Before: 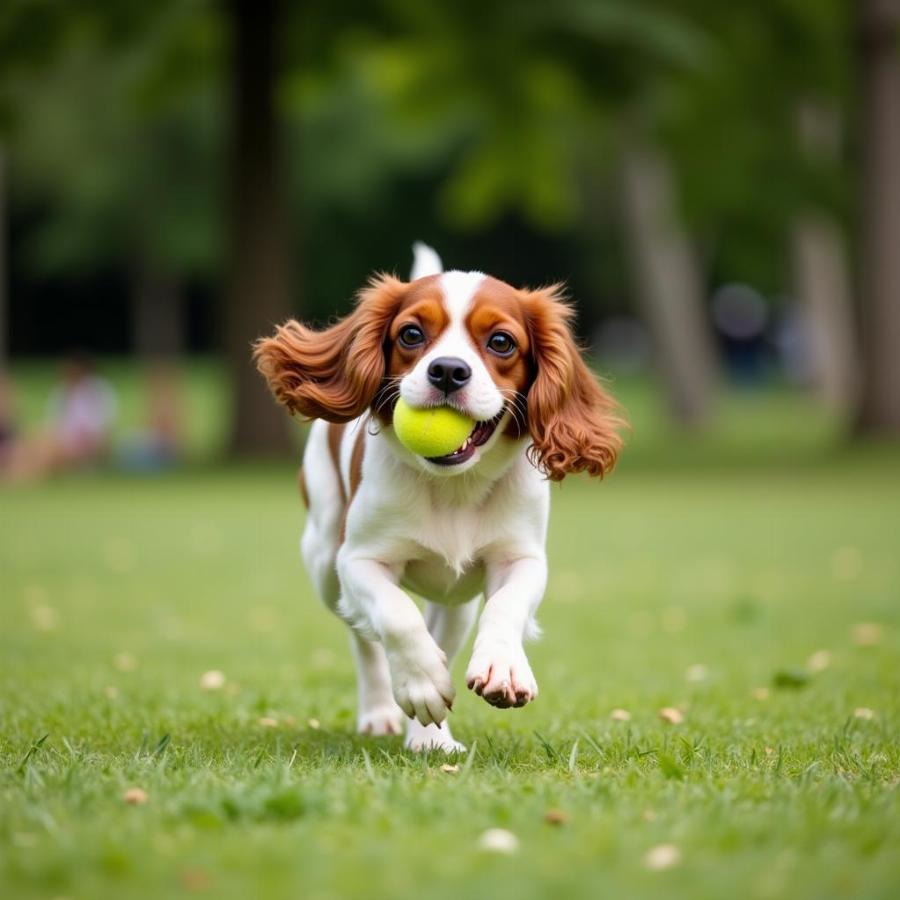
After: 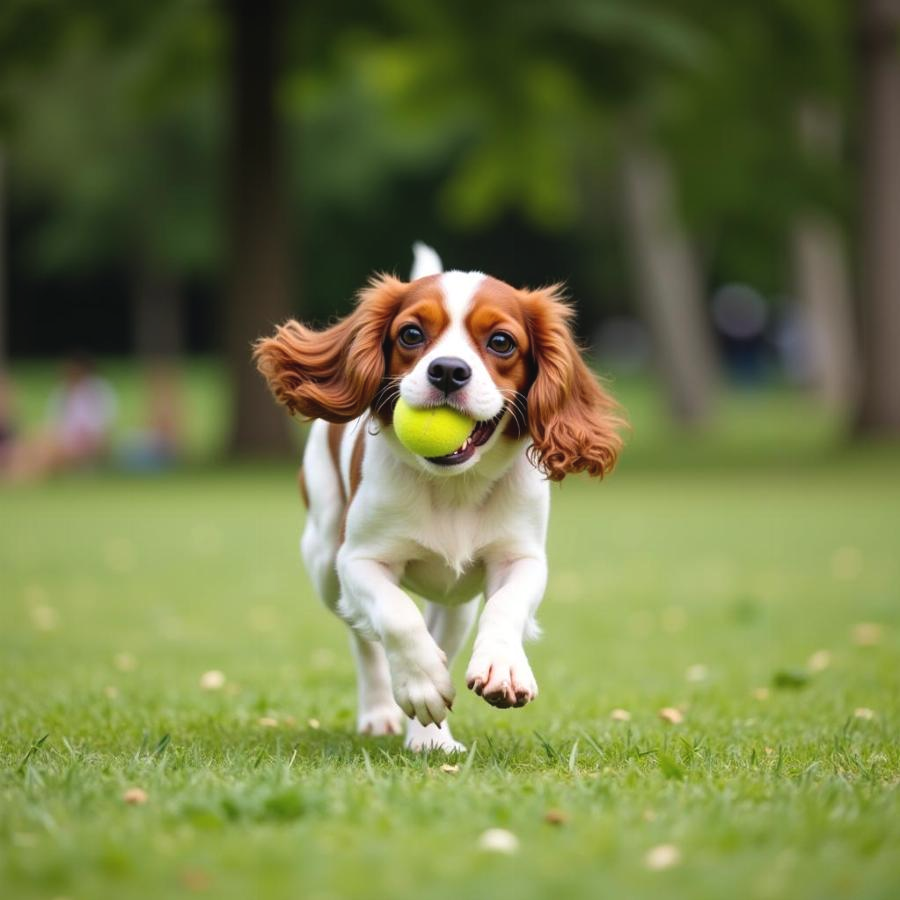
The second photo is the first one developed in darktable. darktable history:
base curve: preserve colors none
exposure: black level correction -0.004, exposure 0.054 EV, compensate highlight preservation false
